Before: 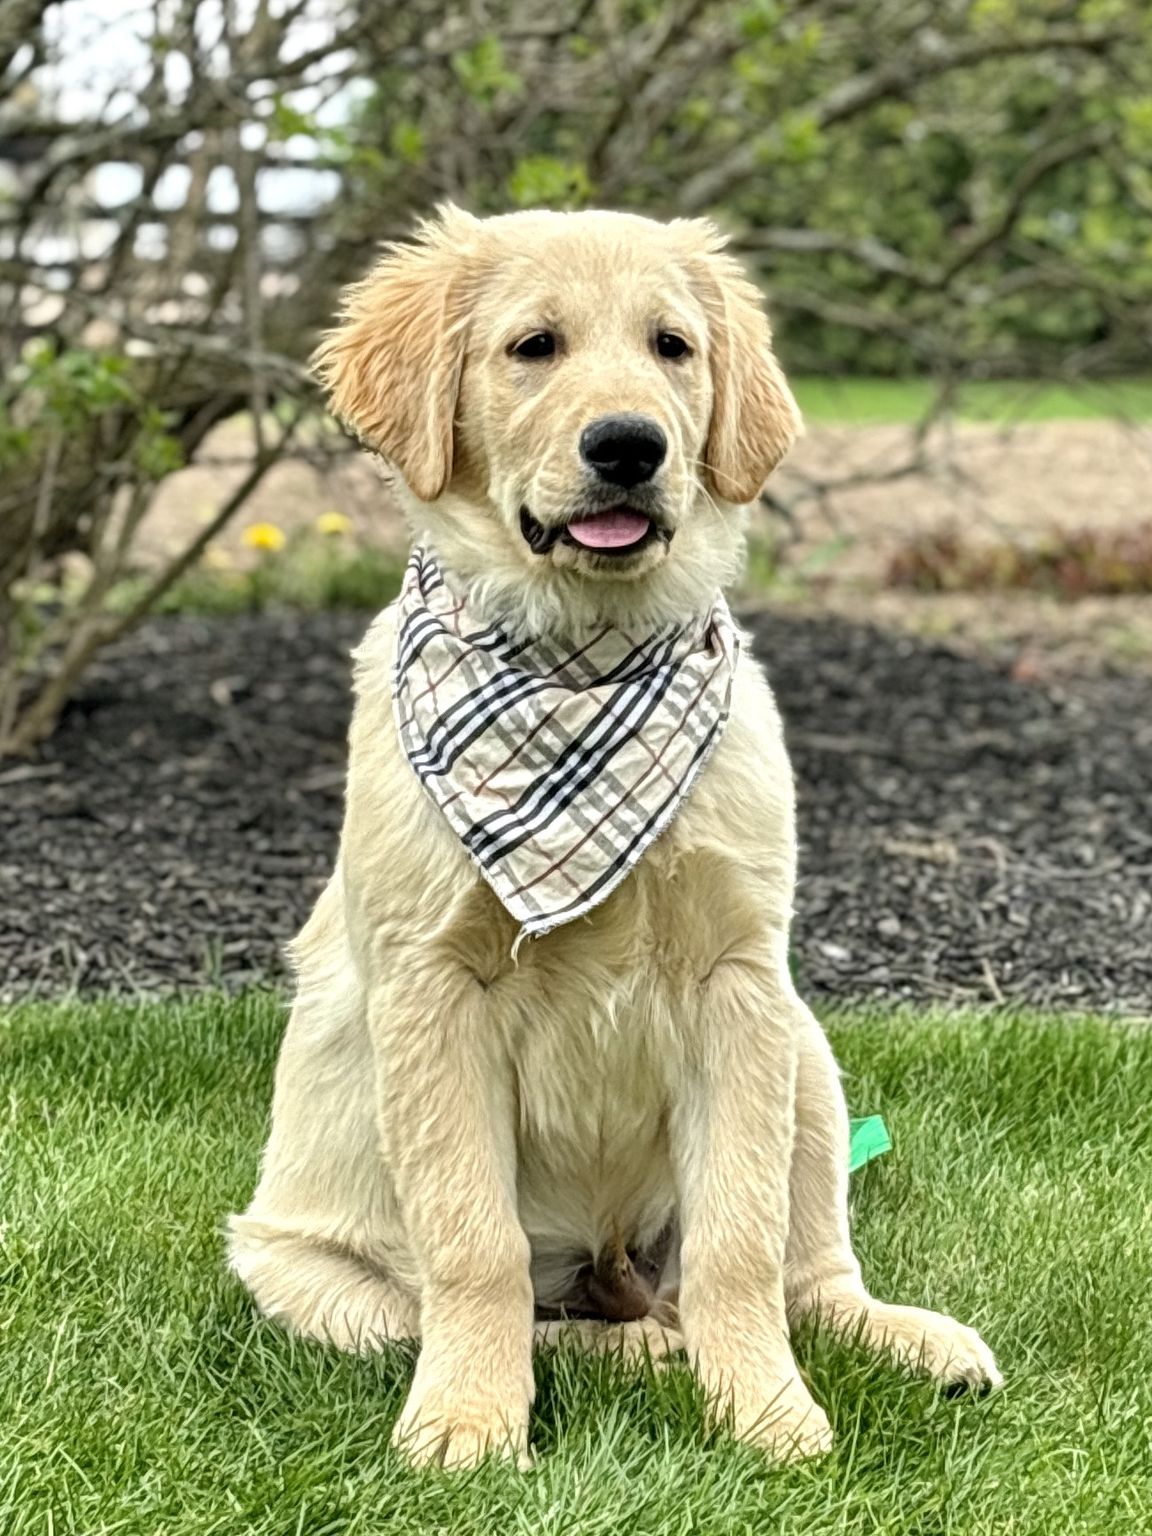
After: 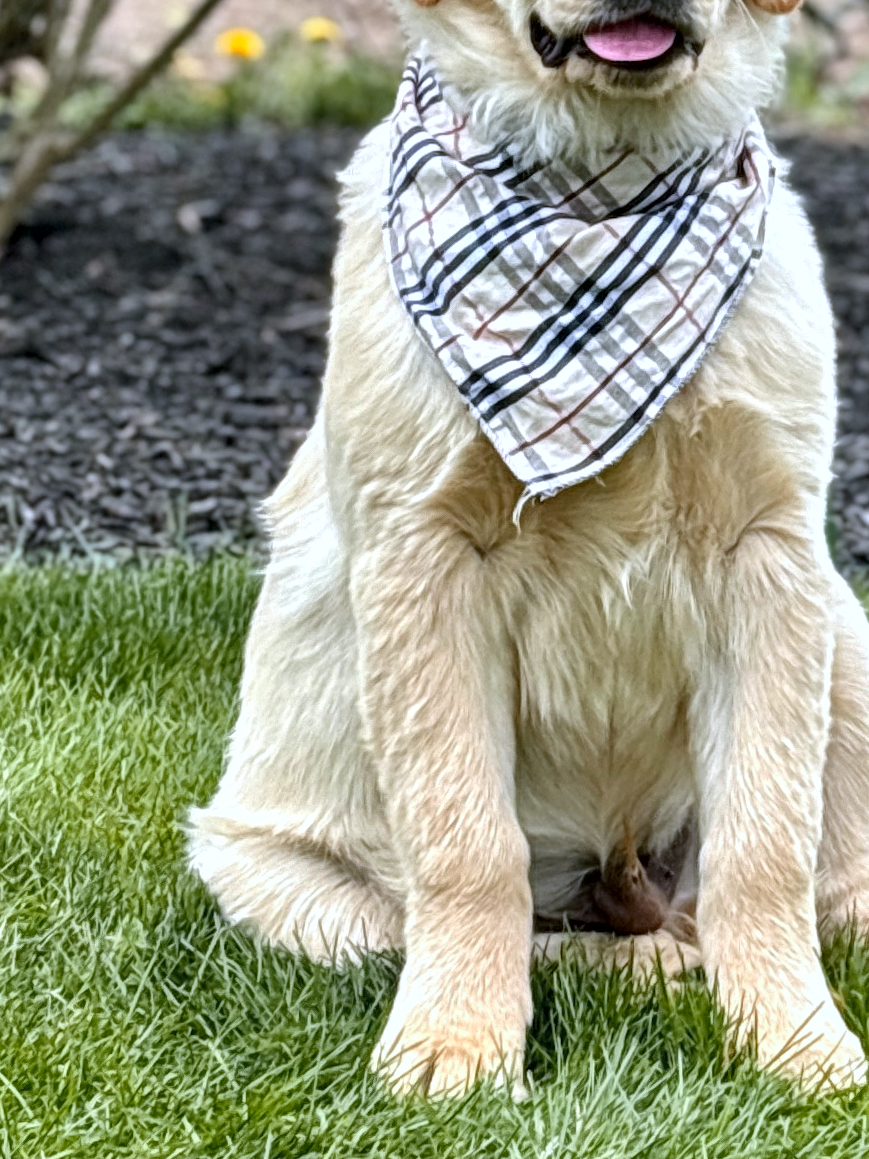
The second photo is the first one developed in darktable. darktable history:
color calibration: illuminant custom, x 0.373, y 0.388, temperature 4269.97 K
local contrast: mode bilateral grid, contrast 20, coarseness 50, detail 120%, midtone range 0.2
crop and rotate: angle -0.82°, left 3.85%, top 31.828%, right 27.992%
color zones: curves: ch1 [(0.309, 0.524) (0.41, 0.329) (0.508, 0.509)]; ch2 [(0.25, 0.457) (0.75, 0.5)]
